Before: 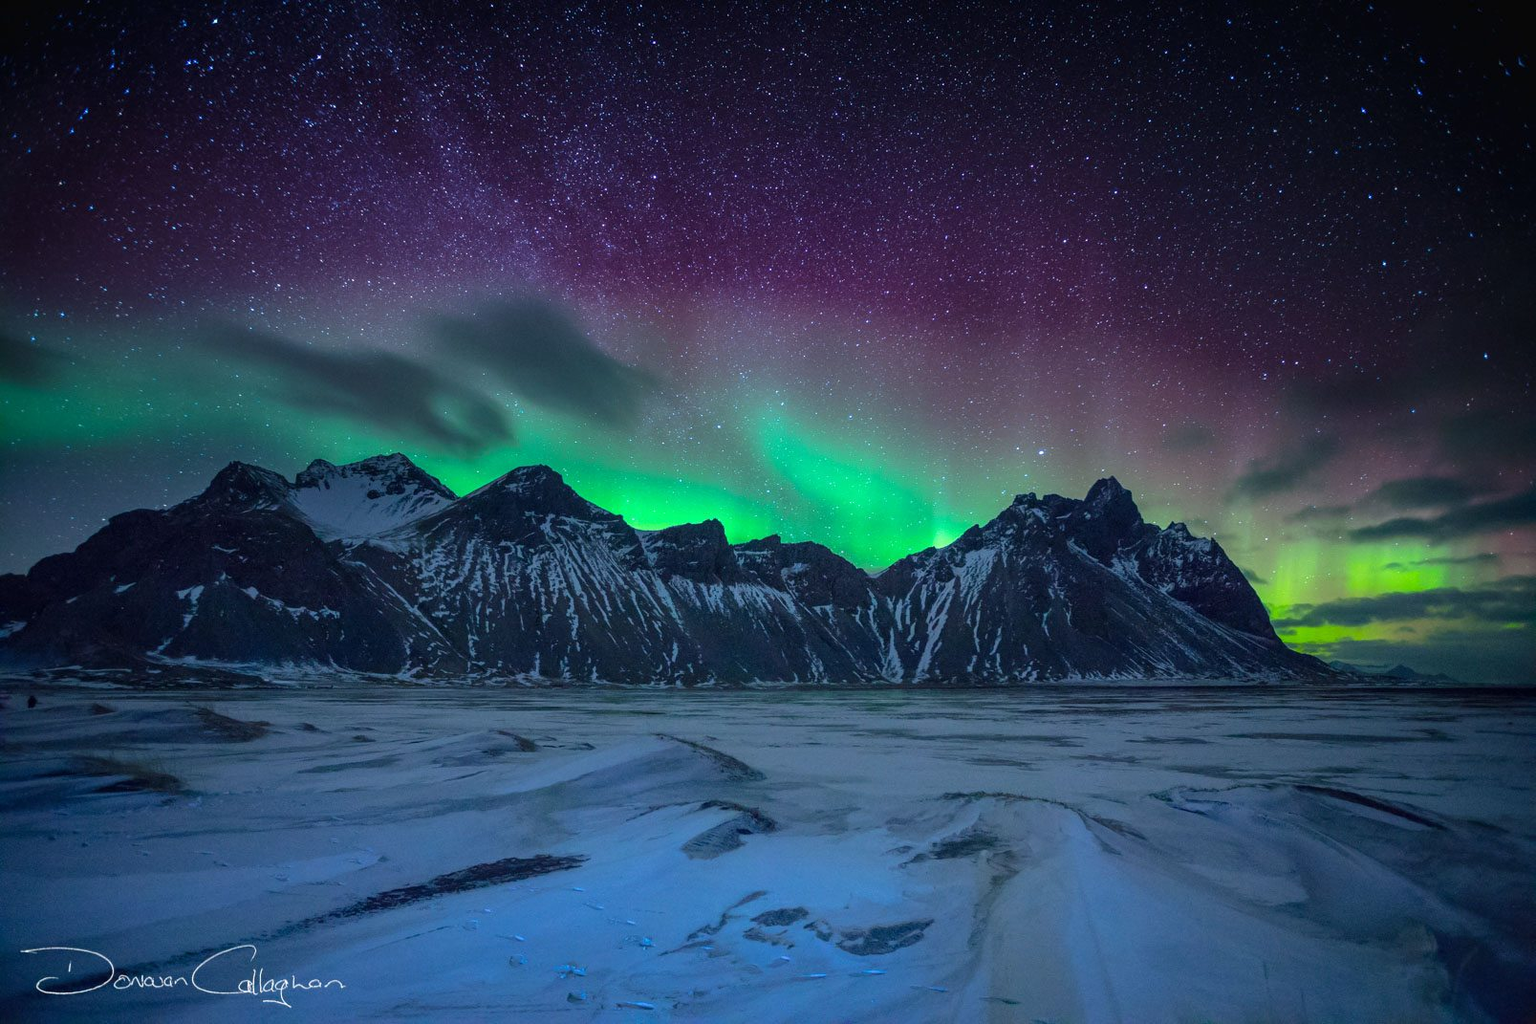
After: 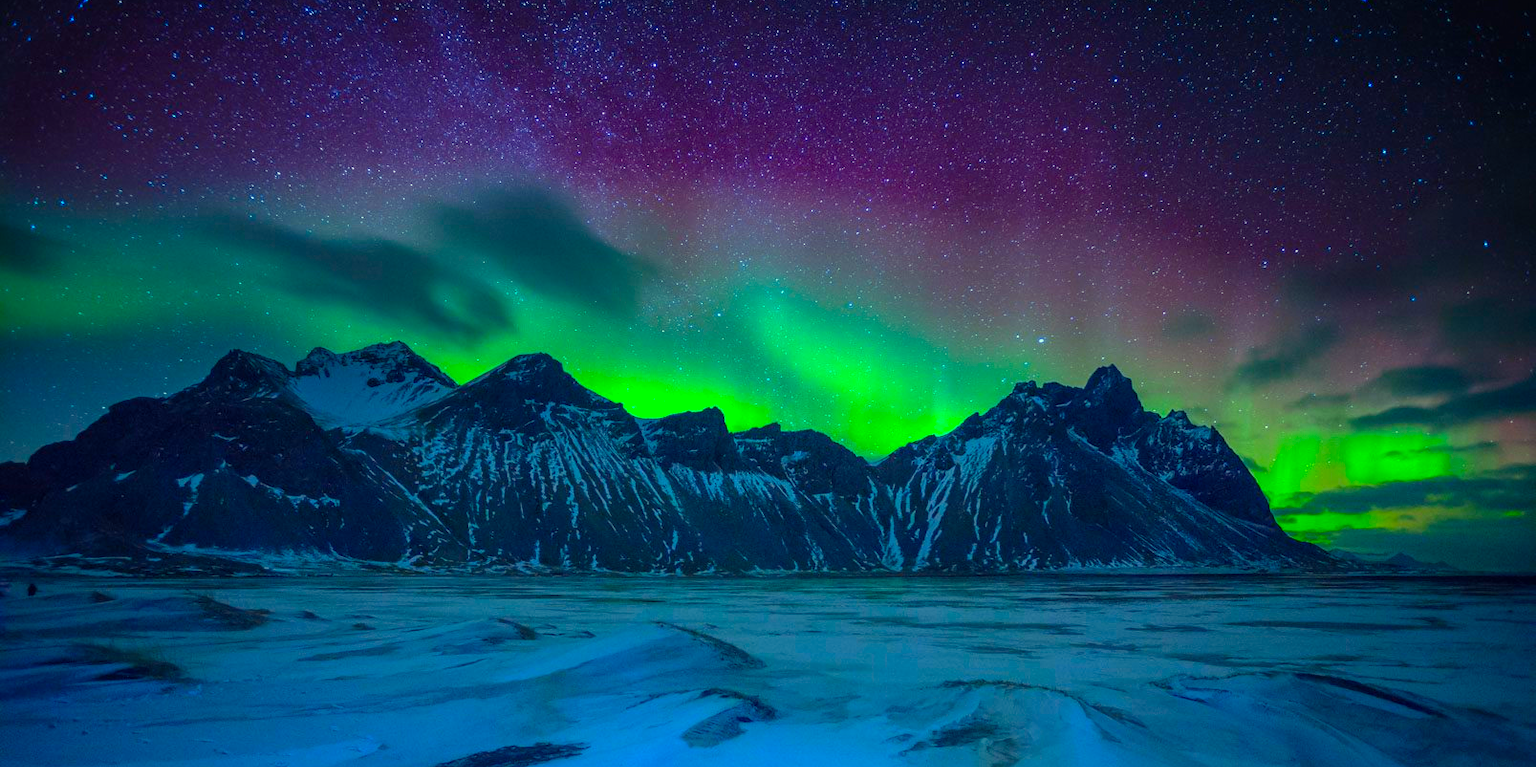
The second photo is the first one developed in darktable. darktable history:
color correction: highlights a* -11.22, highlights b* 9.81, saturation 1.71
crop: top 11.01%, bottom 13.926%
